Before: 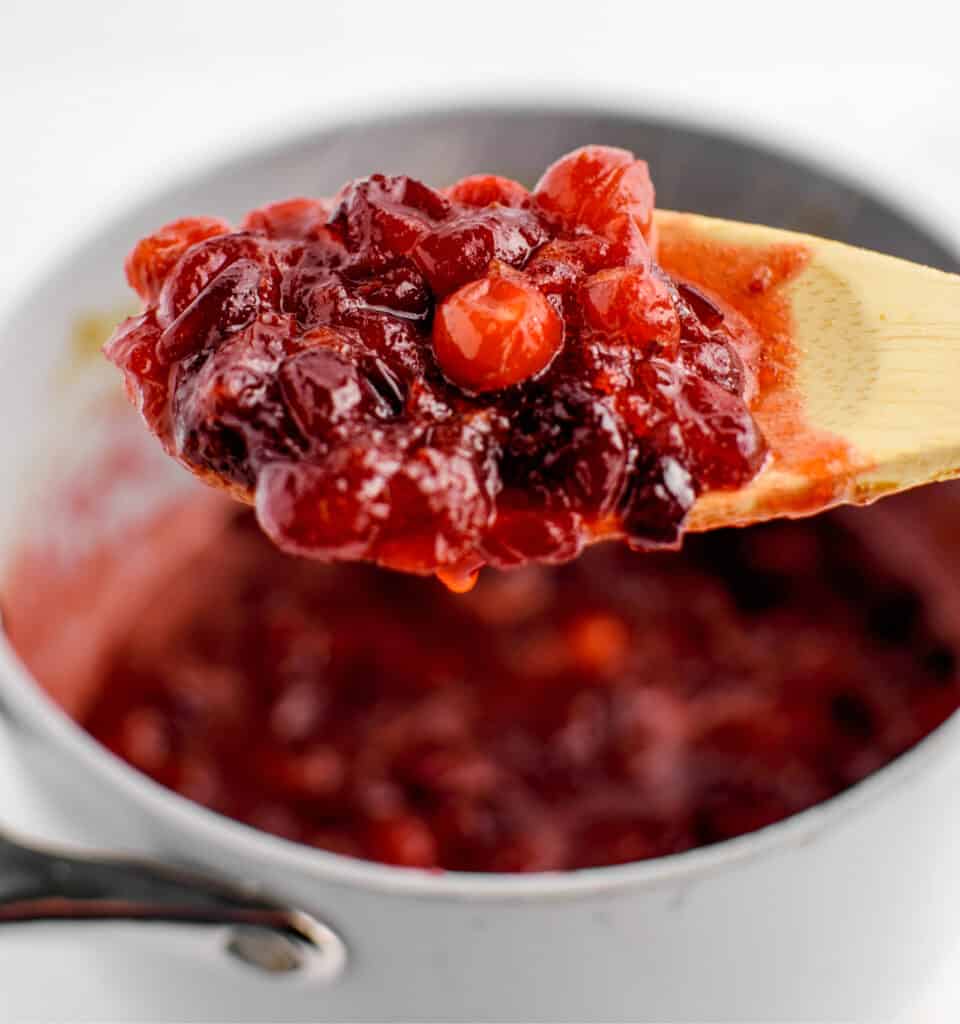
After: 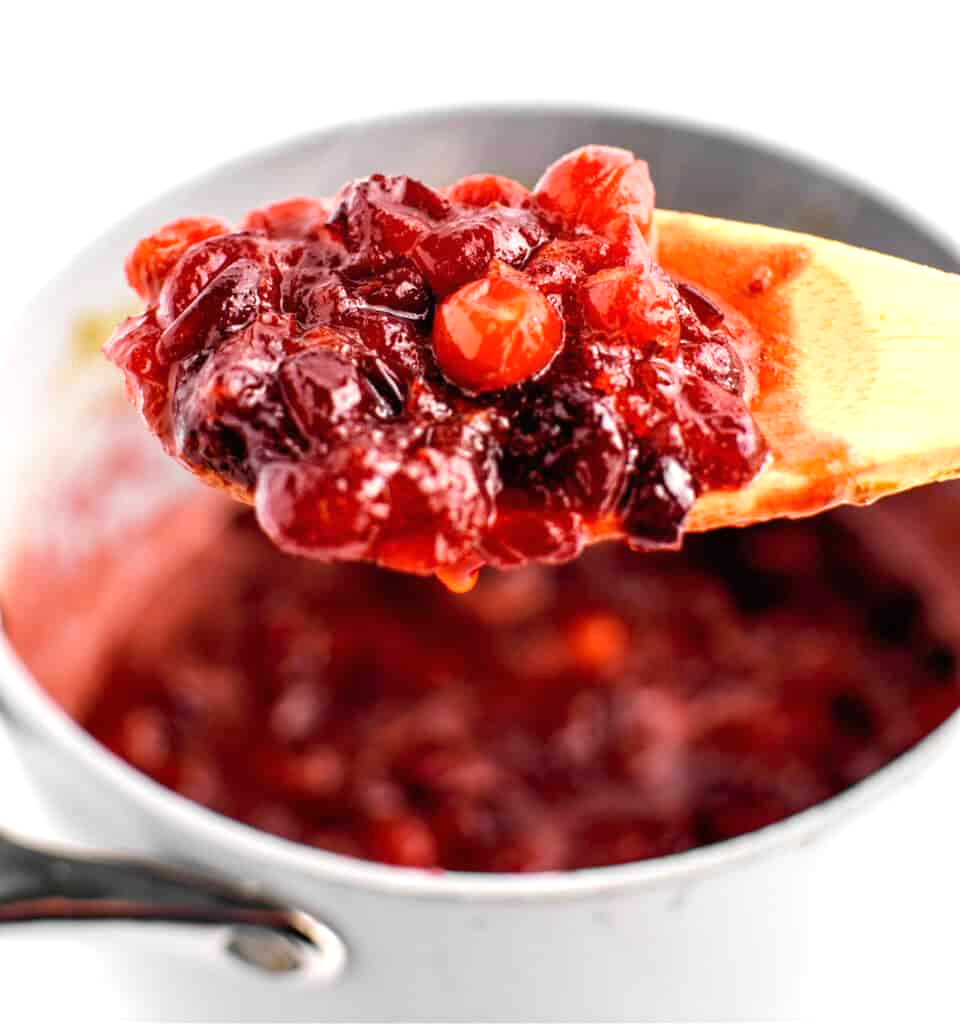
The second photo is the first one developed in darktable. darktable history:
sharpen: radius 5.309, amount 0.314, threshold 26.078
exposure: black level correction 0, exposure 0.699 EV, compensate highlight preservation false
